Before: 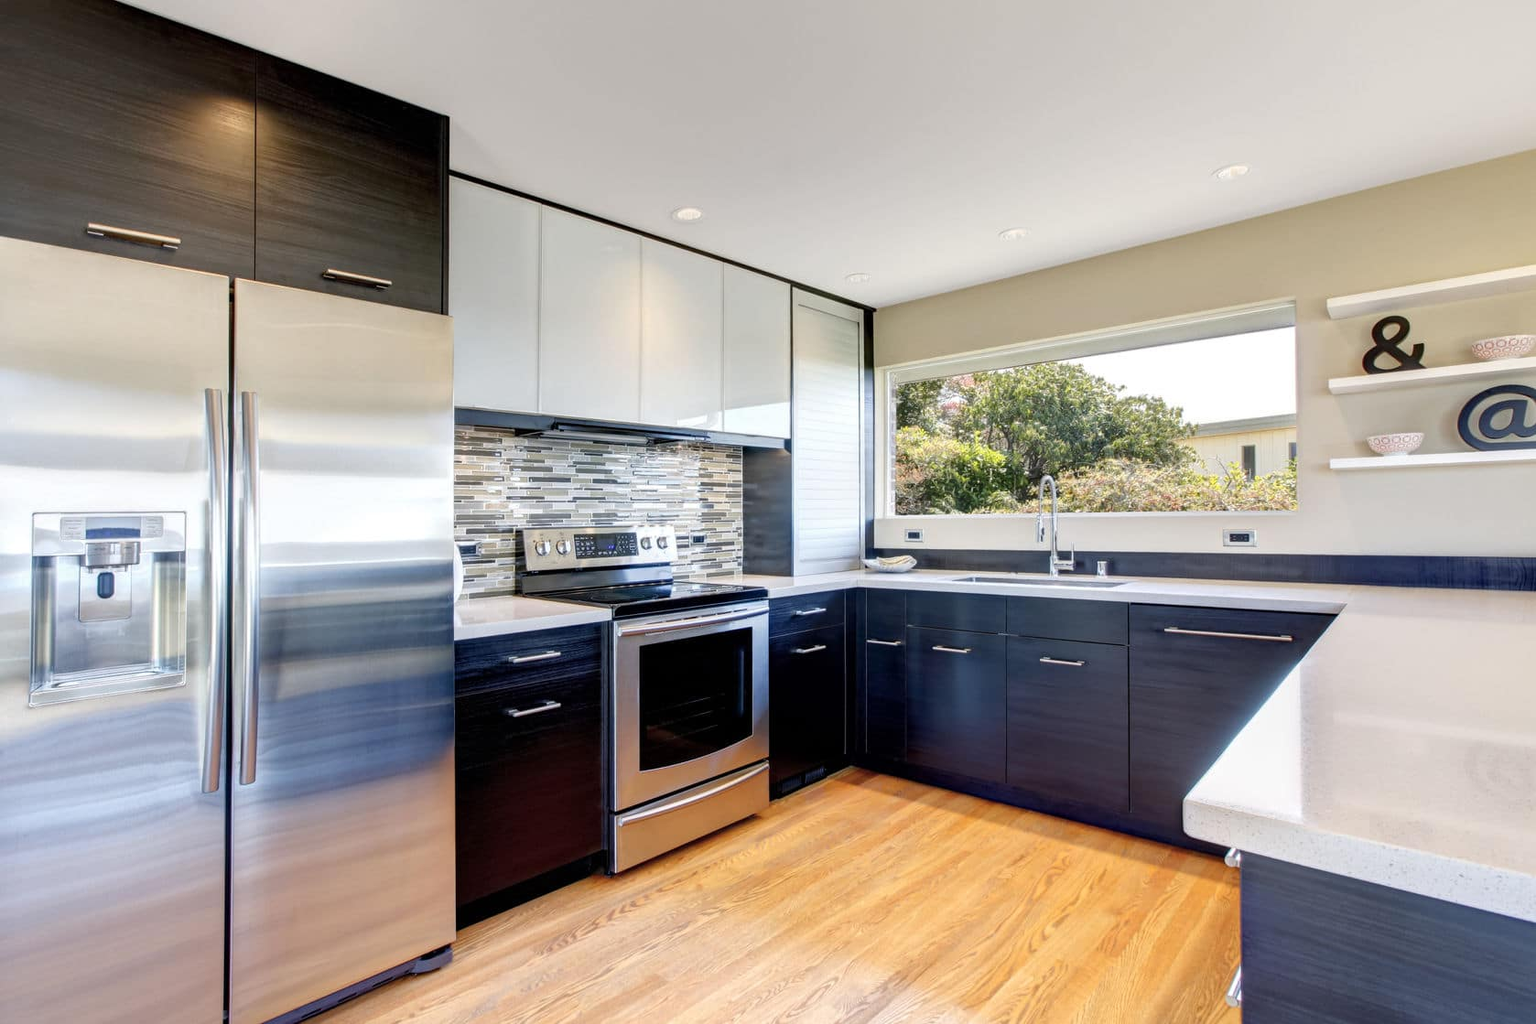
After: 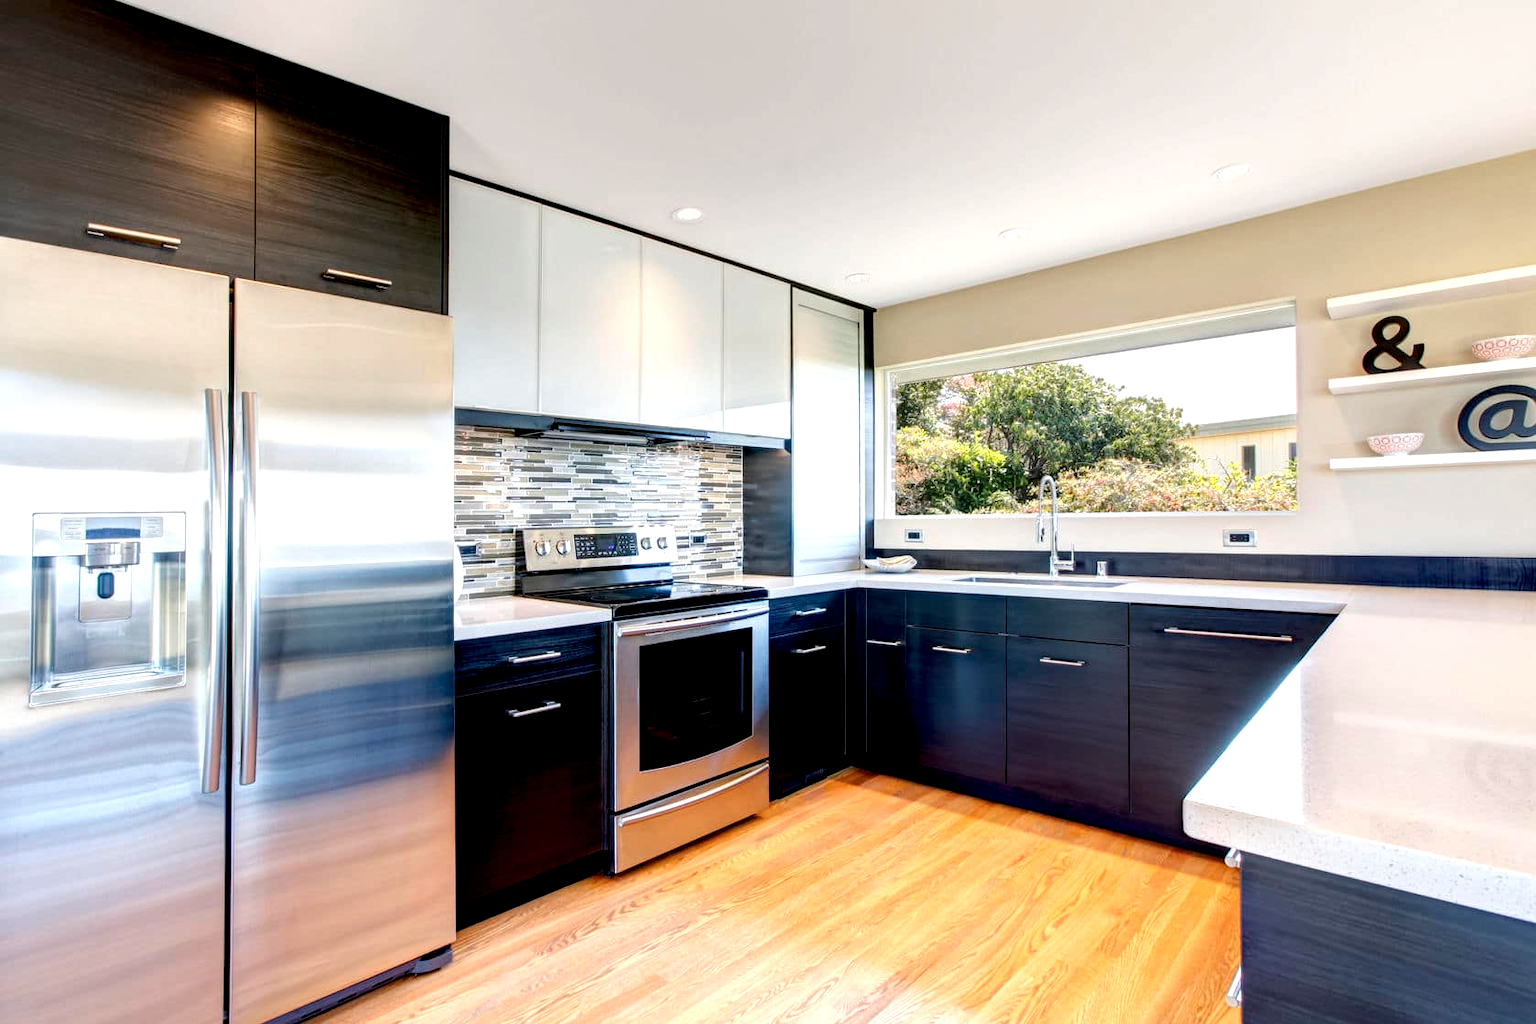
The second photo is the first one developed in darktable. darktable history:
exposure: black level correction 0.005, exposure 0.015 EV, compensate exposure bias true, compensate highlight preservation false
local contrast: highlights 101%, shadows 100%, detail 119%, midtone range 0.2
tone equalizer: -8 EV -0.379 EV, -7 EV -0.413 EV, -6 EV -0.294 EV, -5 EV -0.245 EV, -3 EV 0.208 EV, -2 EV 0.34 EV, -1 EV 0.374 EV, +0 EV 0.444 EV, smoothing diameter 2.11%, edges refinement/feathering 18.94, mask exposure compensation -1.57 EV, filter diffusion 5
